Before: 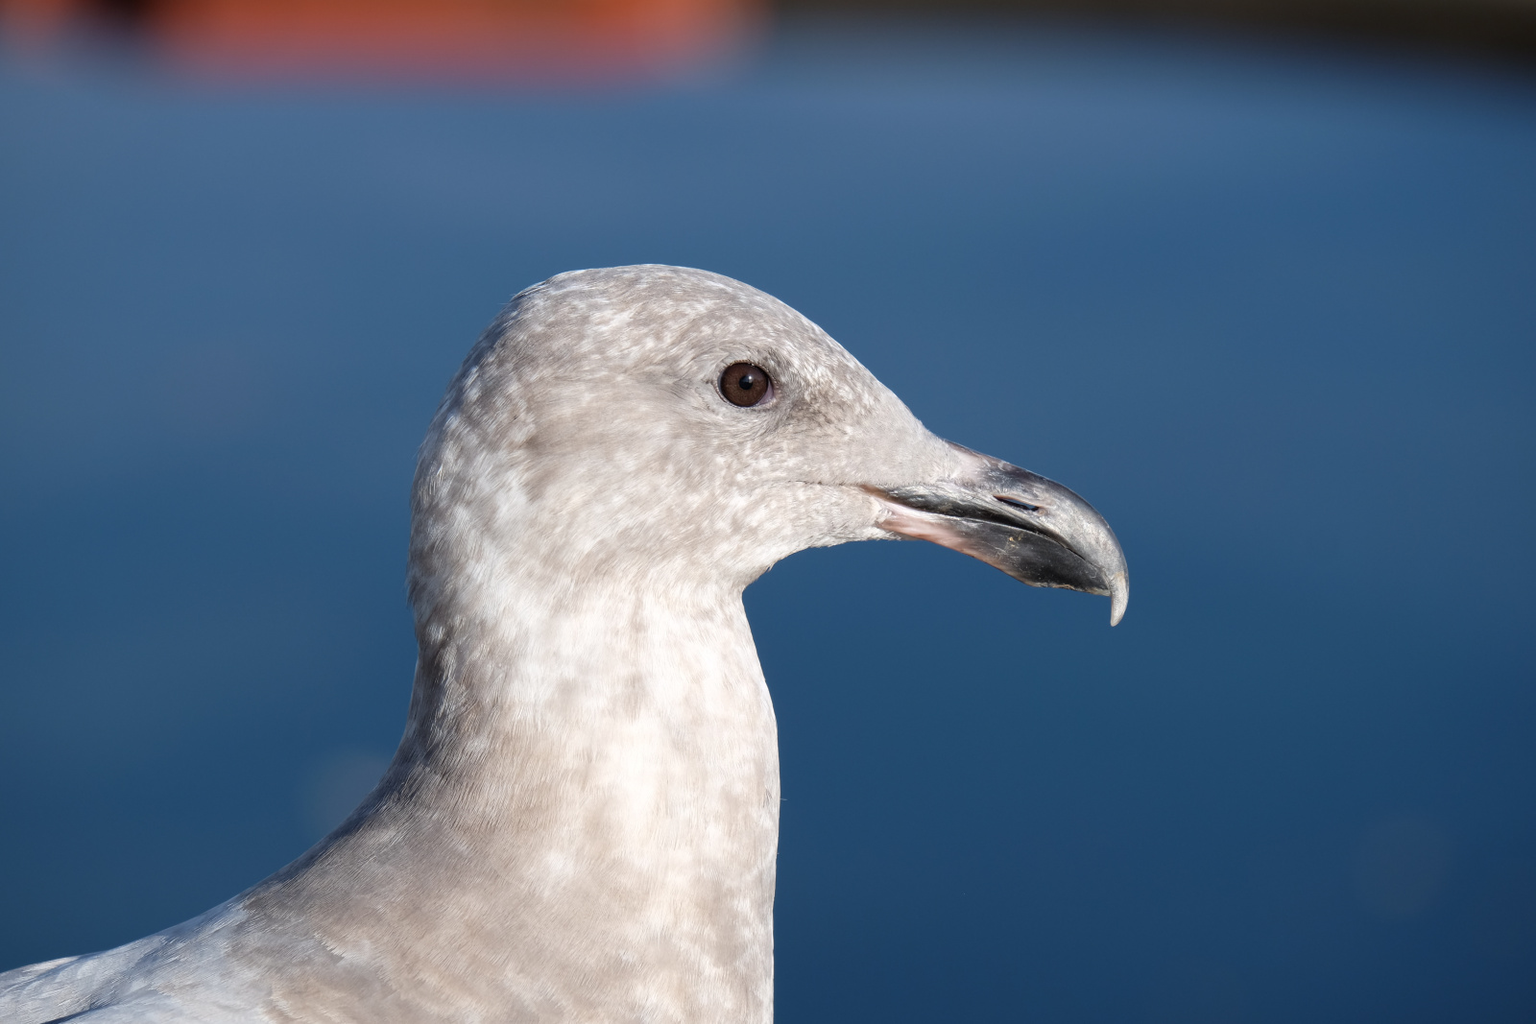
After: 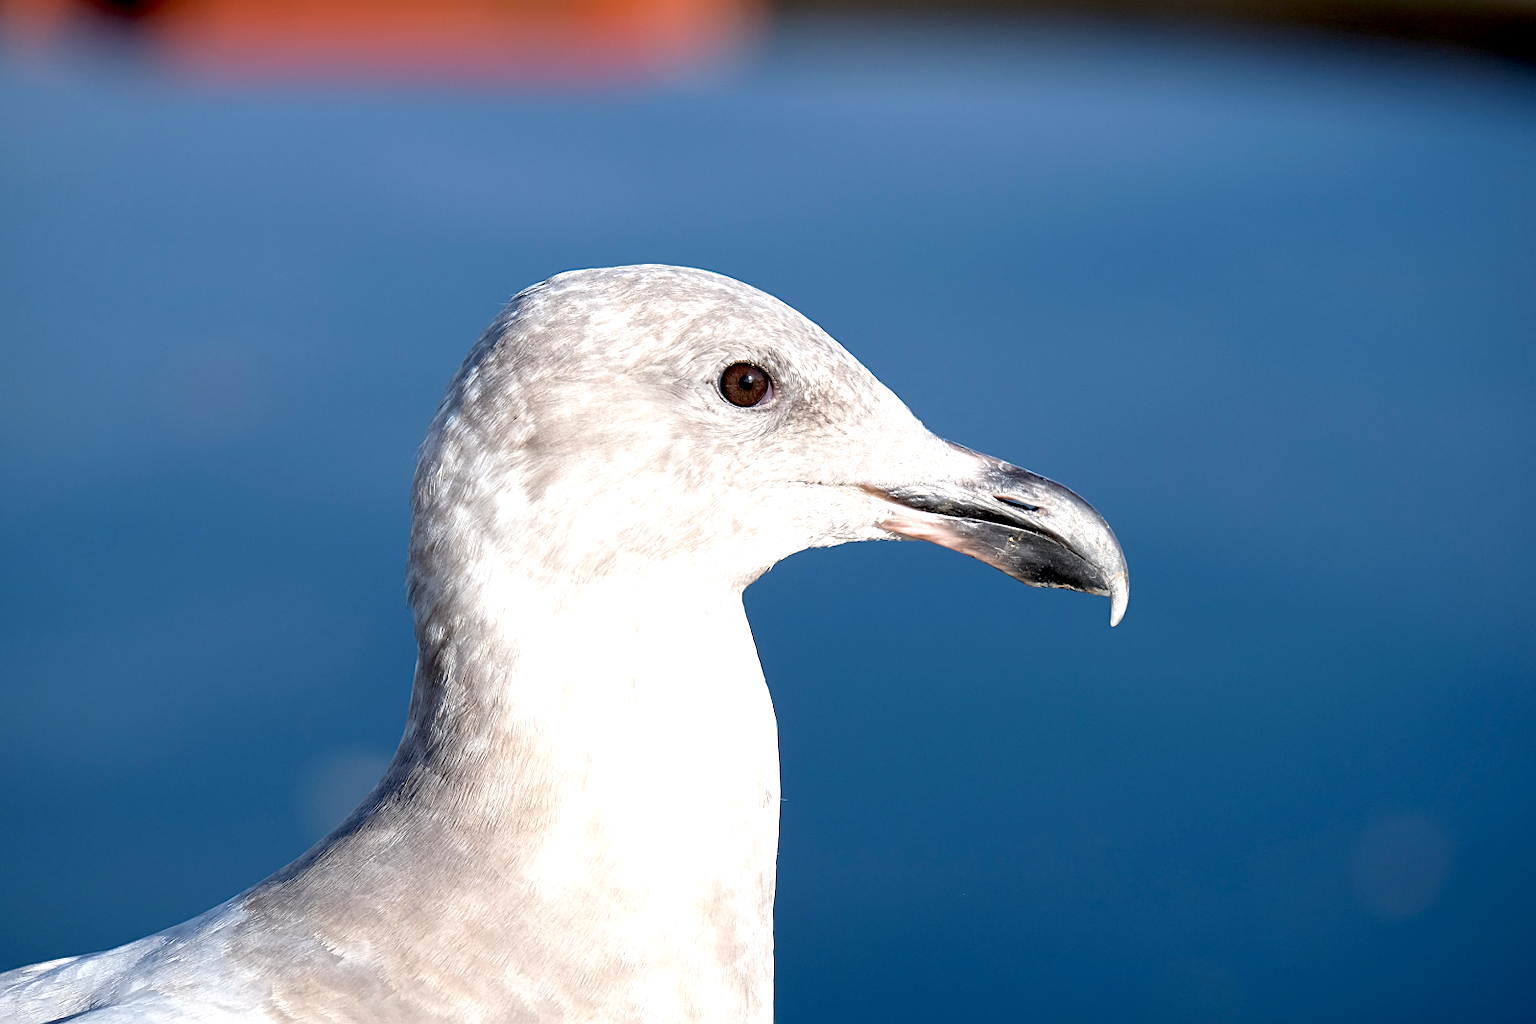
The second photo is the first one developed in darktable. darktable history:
exposure: black level correction 0.012, exposure 0.7 EV, compensate exposure bias true, compensate highlight preservation false
sharpen: amount 0.478
